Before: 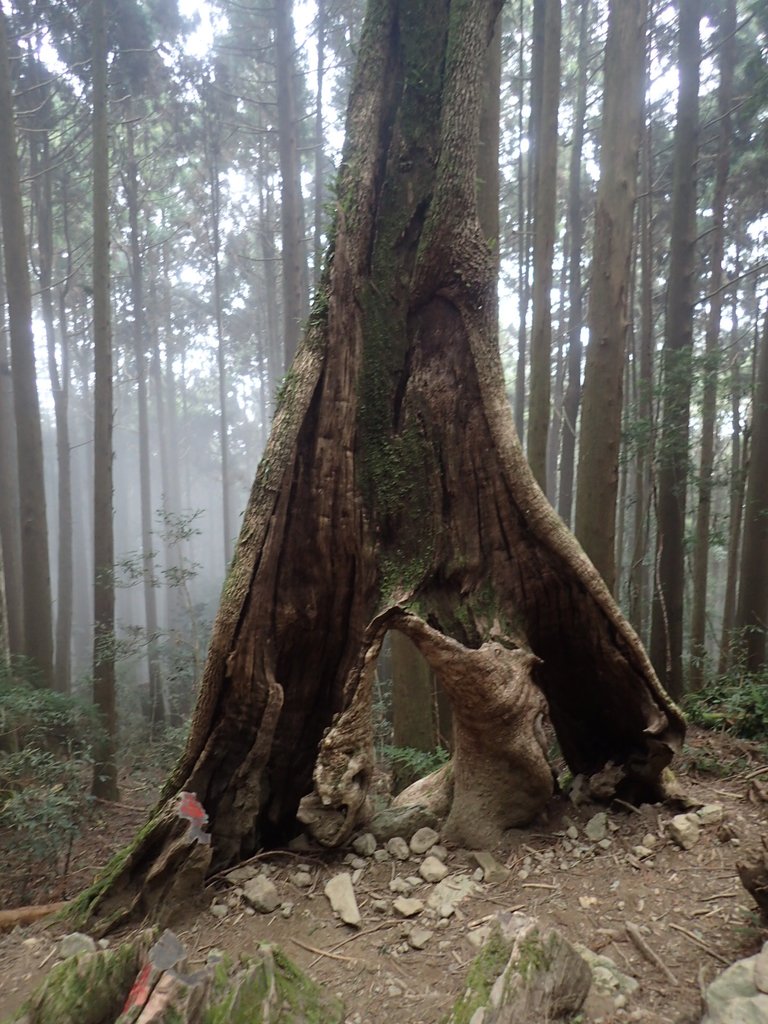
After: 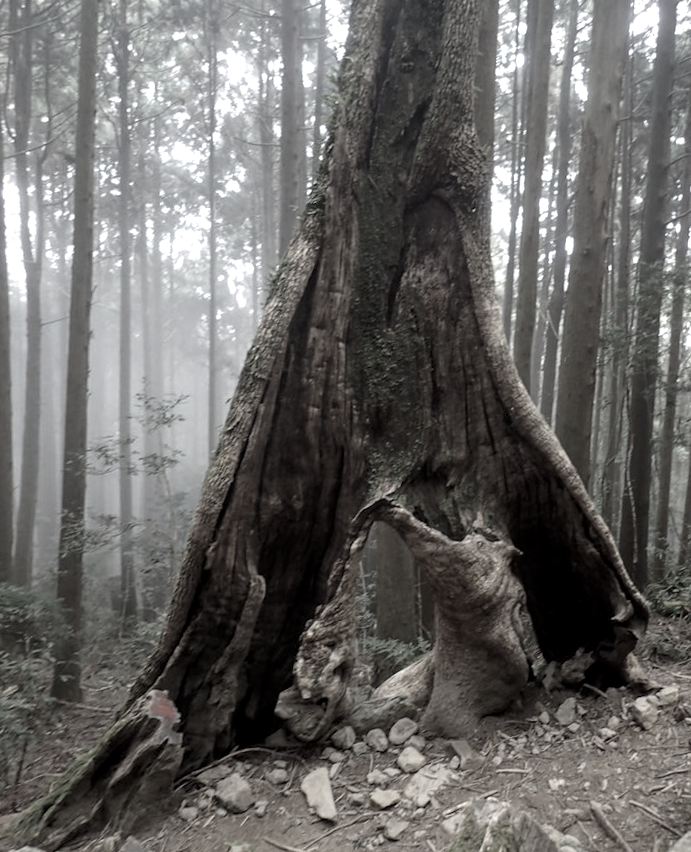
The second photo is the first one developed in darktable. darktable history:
tone equalizer: -8 EV 0.06 EV, smoothing diameter 25%, edges refinement/feathering 10, preserve details guided filter
crop and rotate: angle -1.96°, left 3.097%, top 4.154%, right 1.586%, bottom 0.529%
local contrast: on, module defaults
rotate and perspective: rotation -0.013°, lens shift (vertical) -0.027, lens shift (horizontal) 0.178, crop left 0.016, crop right 0.989, crop top 0.082, crop bottom 0.918
exposure: exposure 0.161 EV, compensate highlight preservation false
color correction: saturation 0.3
